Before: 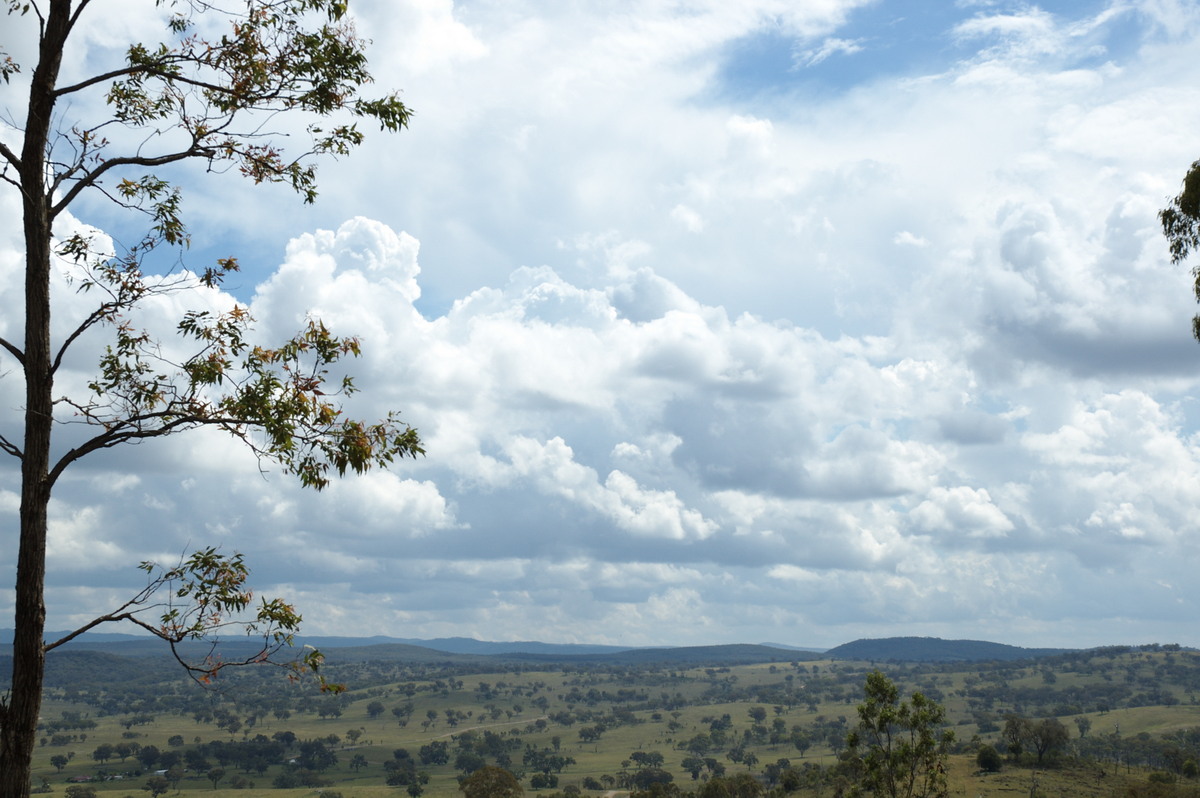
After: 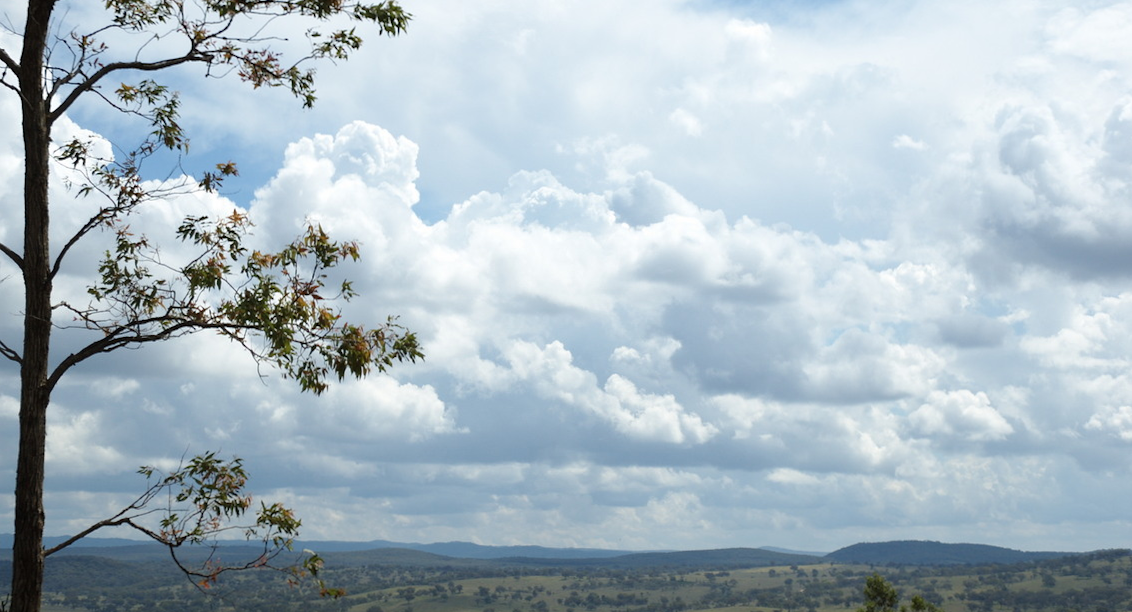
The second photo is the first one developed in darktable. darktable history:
crop and rotate: angle 0.091°, top 12.064%, right 5.425%, bottom 10.96%
